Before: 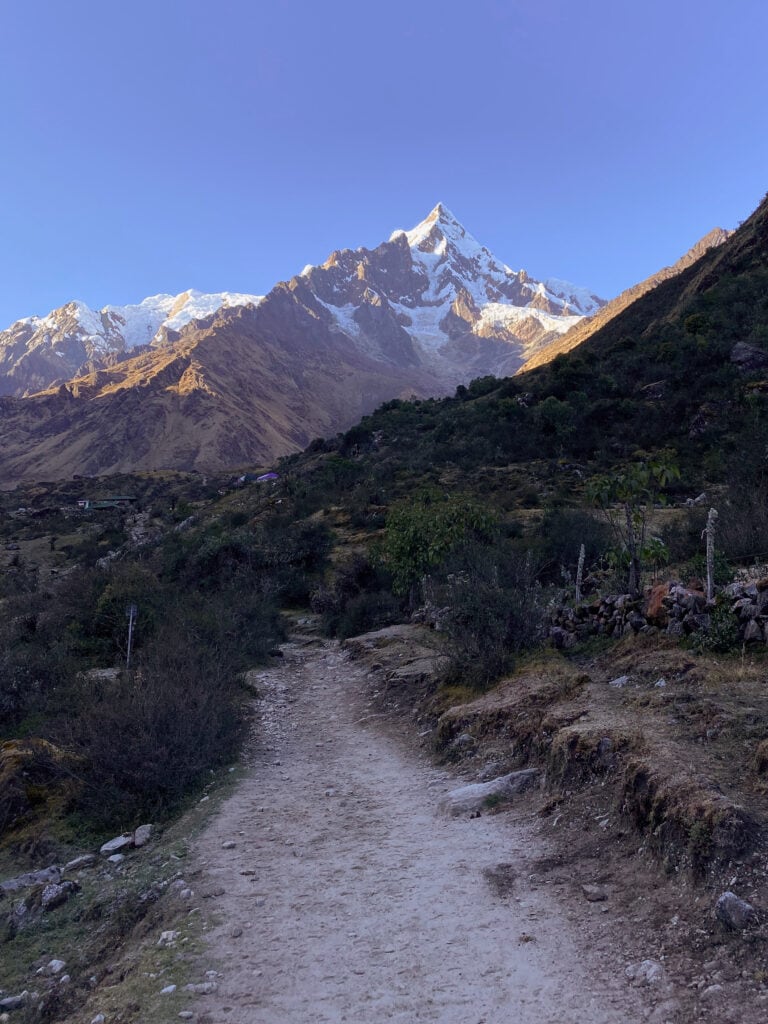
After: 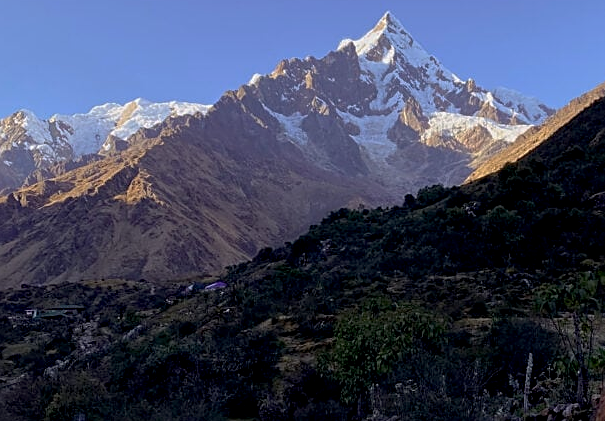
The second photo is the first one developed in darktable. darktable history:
exposure: black level correction 0.009, exposure -0.16 EV, compensate highlight preservation false
sharpen: on, module defaults
crop: left 6.802%, top 18.738%, right 14.362%, bottom 40.053%
base curve: curves: ch0 [(0, 0) (0.74, 0.67) (1, 1)], preserve colors none
